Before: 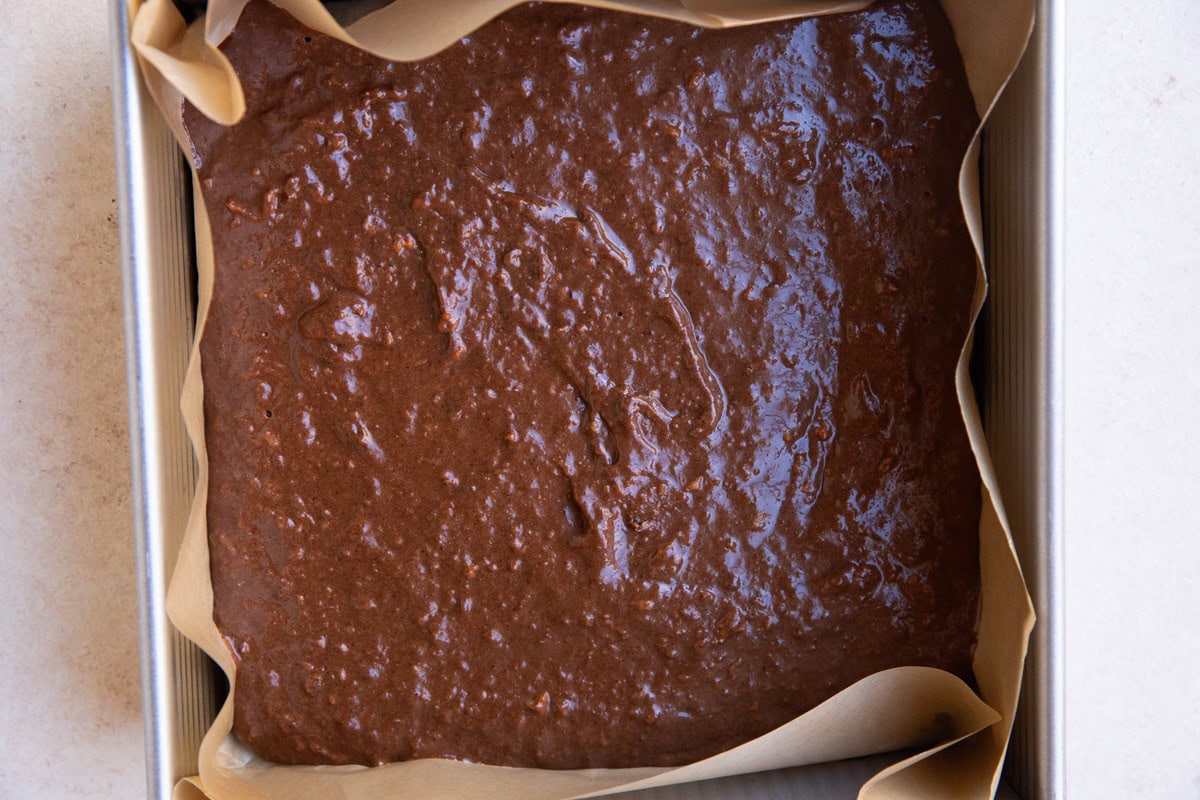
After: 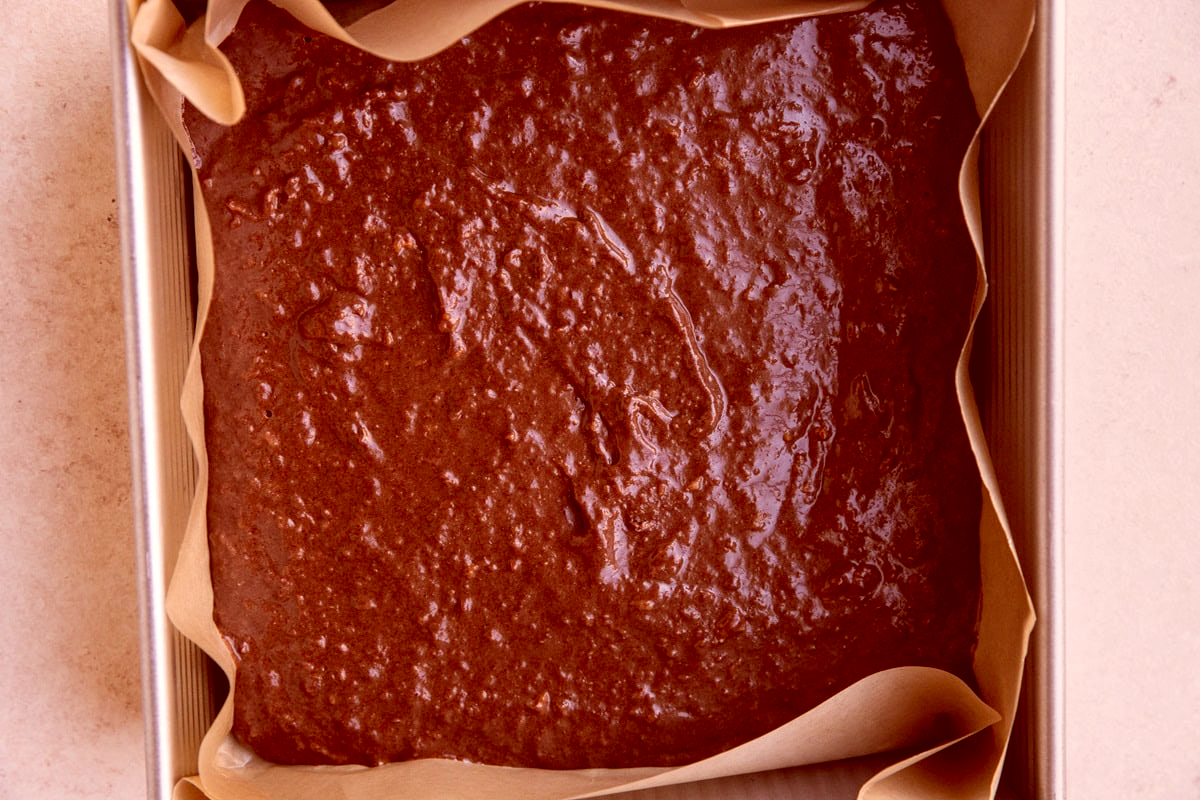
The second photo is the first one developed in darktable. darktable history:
color correction: highlights a* 9.25, highlights b* 8.64, shadows a* 39.67, shadows b* 39.53, saturation 0.804
exposure: compensate highlight preservation false
local contrast: on, module defaults
